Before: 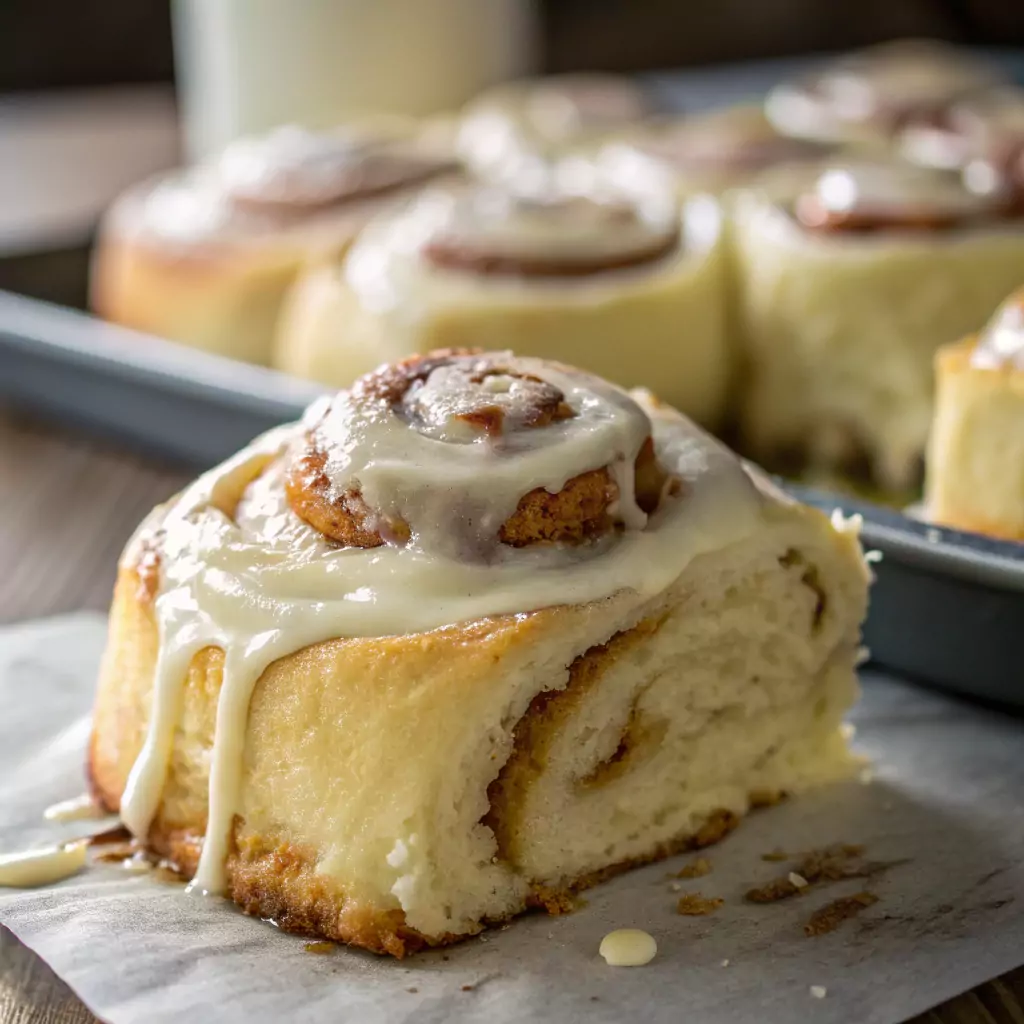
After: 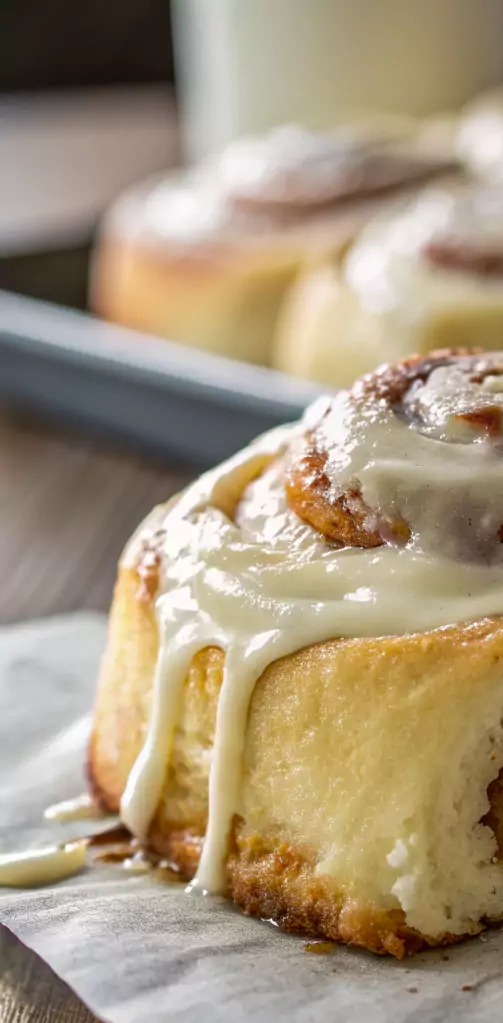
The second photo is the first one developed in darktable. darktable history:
shadows and highlights: radius 133.83, soften with gaussian
crop and rotate: left 0%, top 0%, right 50.845%
